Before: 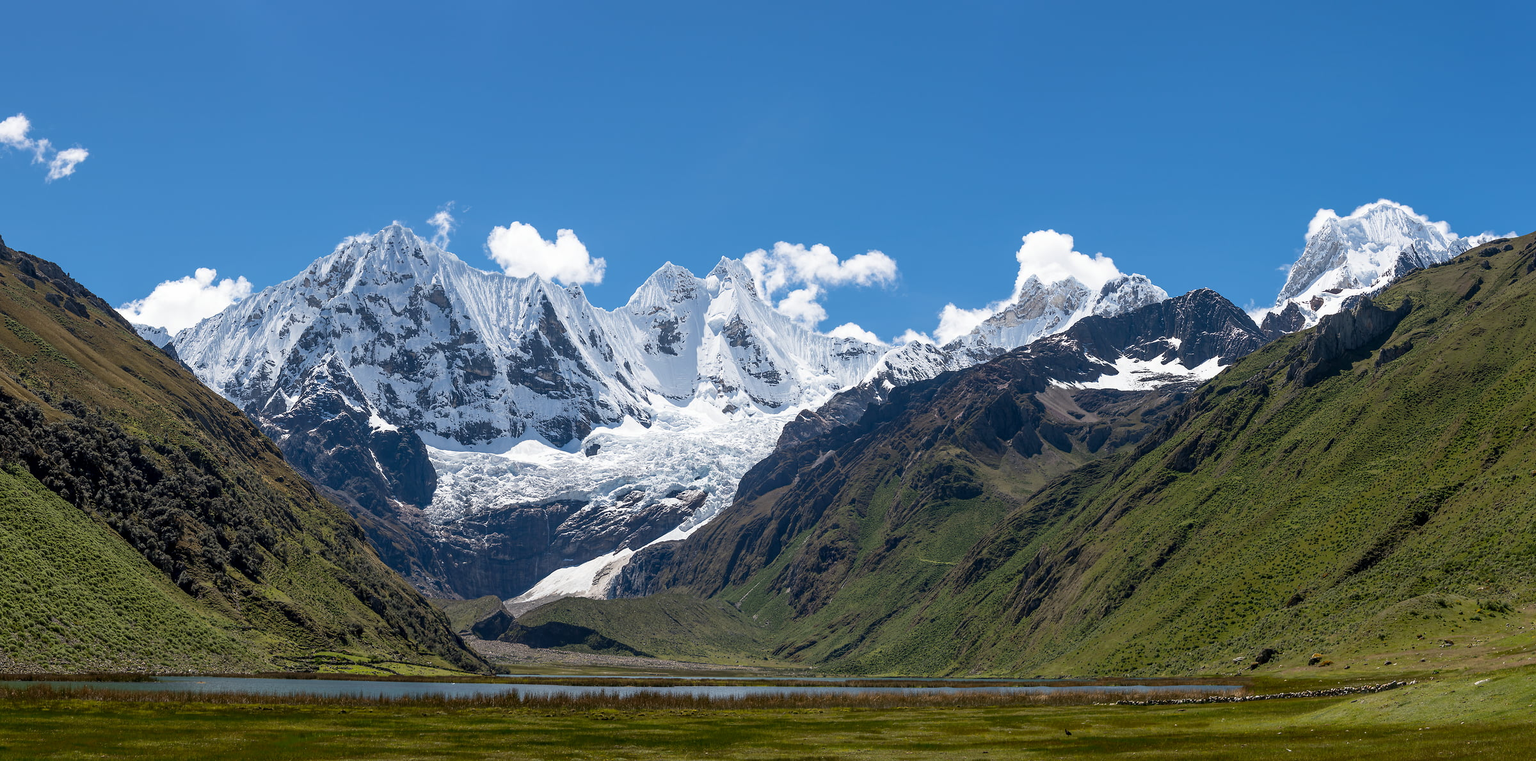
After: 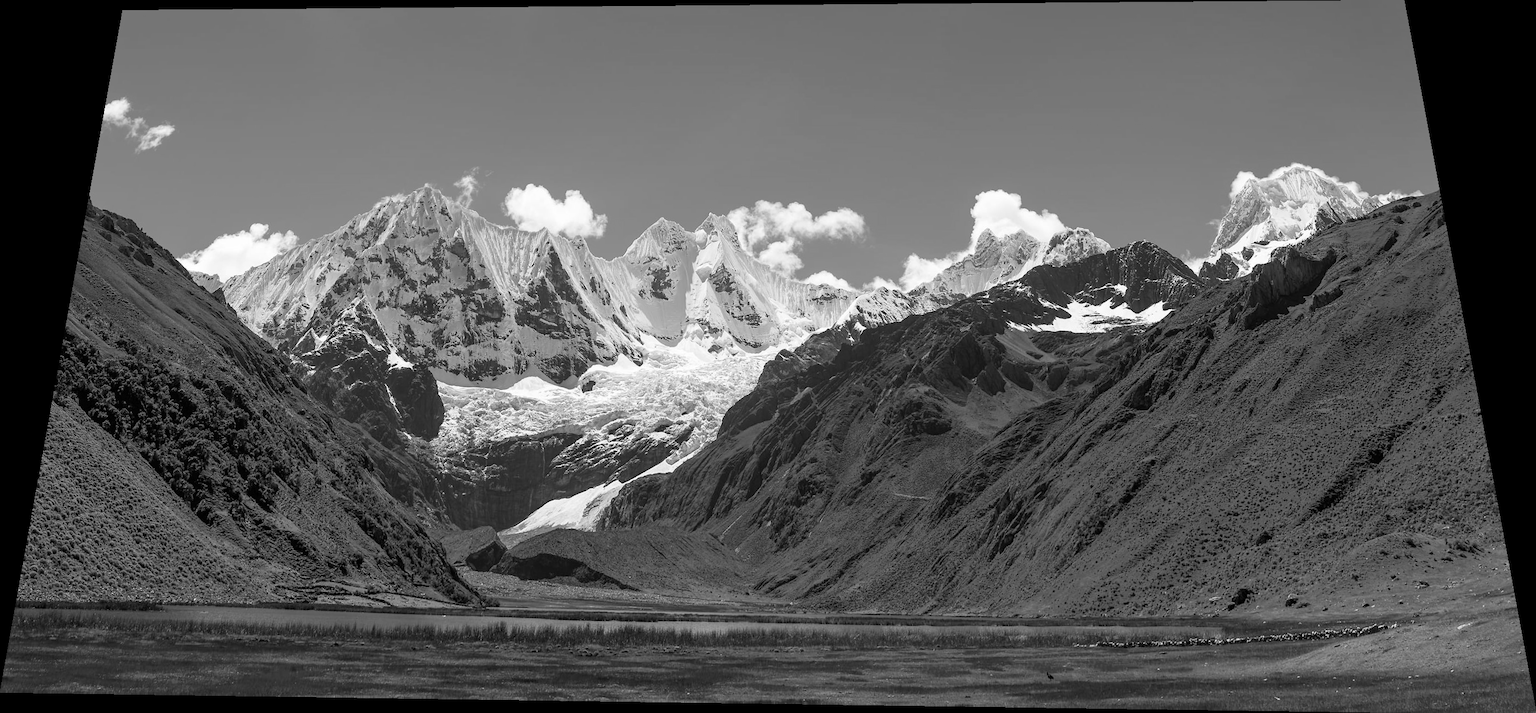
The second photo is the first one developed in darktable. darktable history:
rotate and perspective: rotation 0.128°, lens shift (vertical) -0.181, lens shift (horizontal) -0.044, shear 0.001, automatic cropping off
monochrome: on, module defaults
tone curve: curves: ch0 [(0, 0) (0.003, 0.012) (0.011, 0.015) (0.025, 0.027) (0.044, 0.045) (0.069, 0.064) (0.1, 0.093) (0.136, 0.133) (0.177, 0.177) (0.224, 0.221) (0.277, 0.272) (0.335, 0.342) (0.399, 0.398) (0.468, 0.462) (0.543, 0.547) (0.623, 0.624) (0.709, 0.711) (0.801, 0.792) (0.898, 0.889) (1, 1)], preserve colors none
